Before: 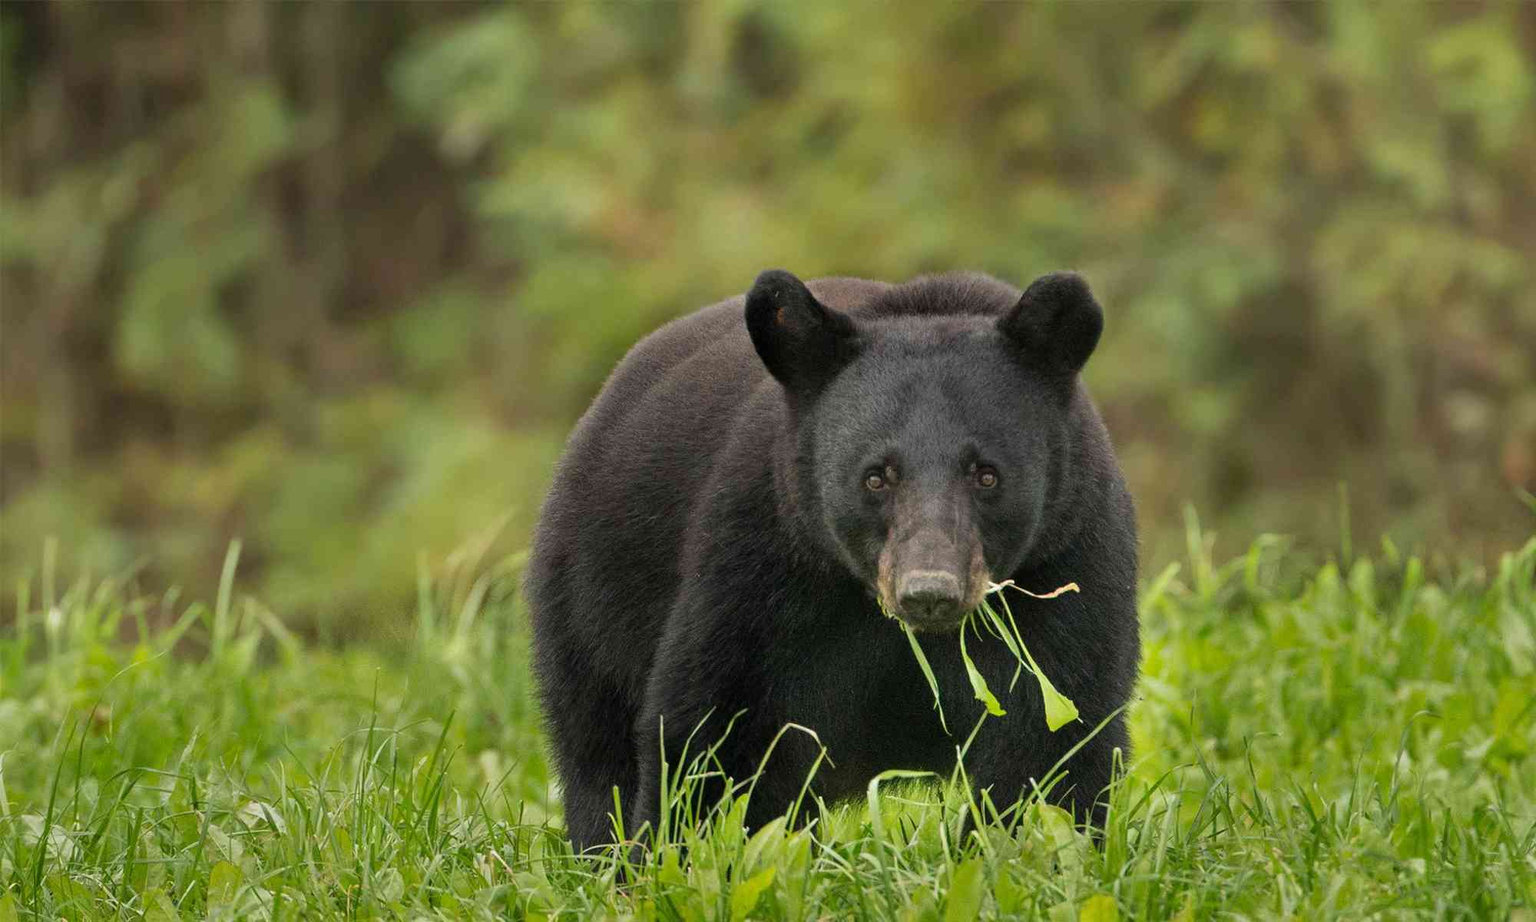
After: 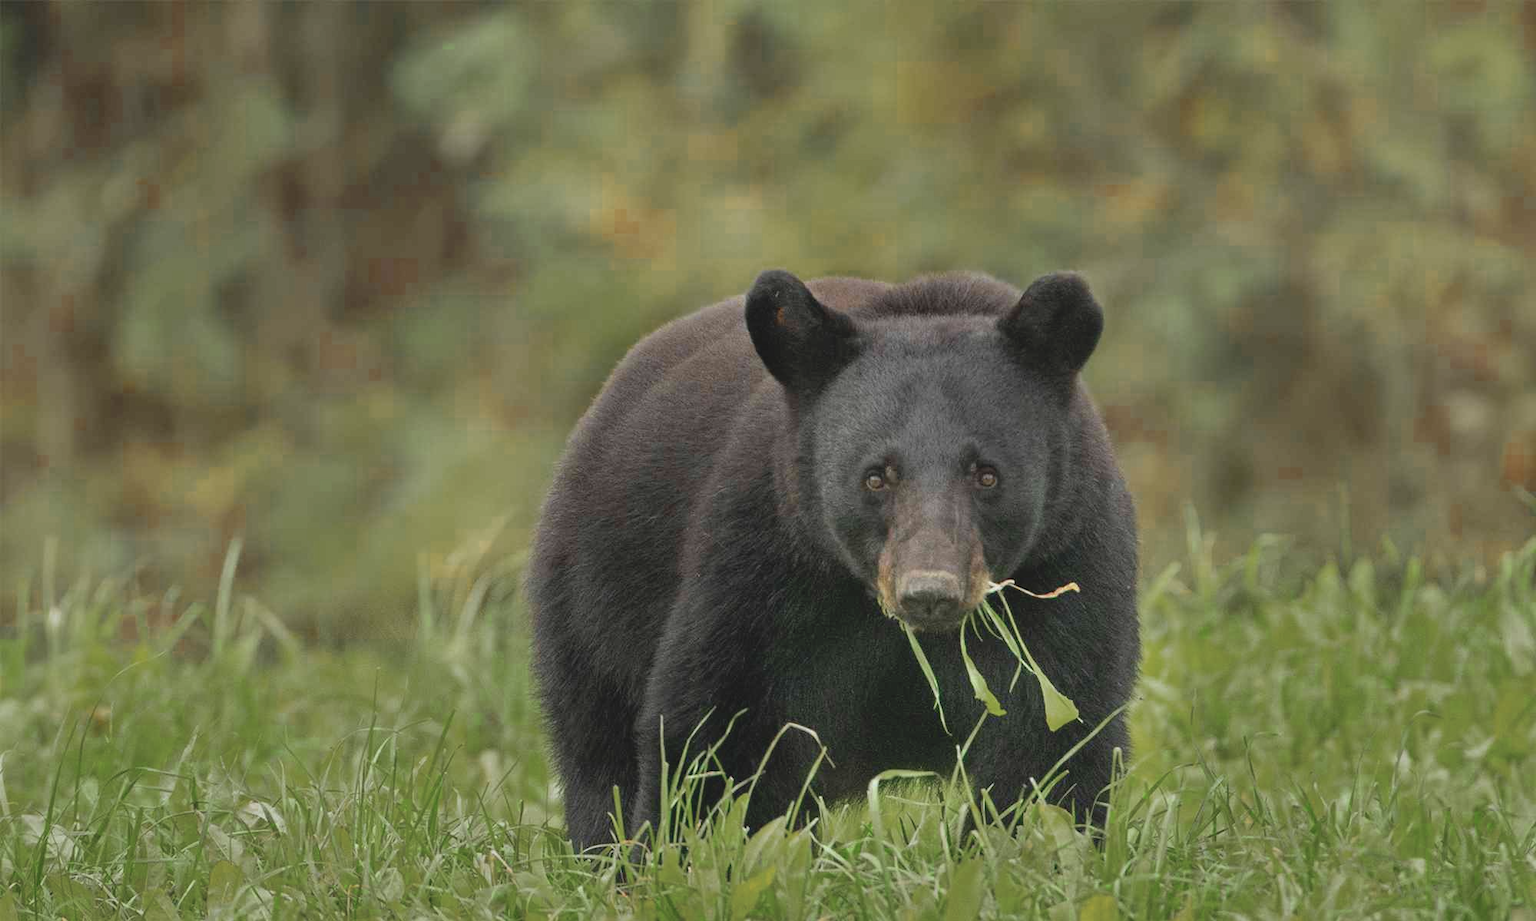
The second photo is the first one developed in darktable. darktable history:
color zones: curves: ch0 [(0.11, 0.396) (0.195, 0.36) (0.25, 0.5) (0.303, 0.412) (0.357, 0.544) (0.75, 0.5) (0.967, 0.328)]; ch1 [(0, 0.468) (0.112, 0.512) (0.202, 0.6) (0.25, 0.5) (0.307, 0.352) (0.357, 0.544) (0.75, 0.5) (0.963, 0.524)]
contrast brightness saturation: contrast -0.136, brightness 0.051, saturation -0.138
